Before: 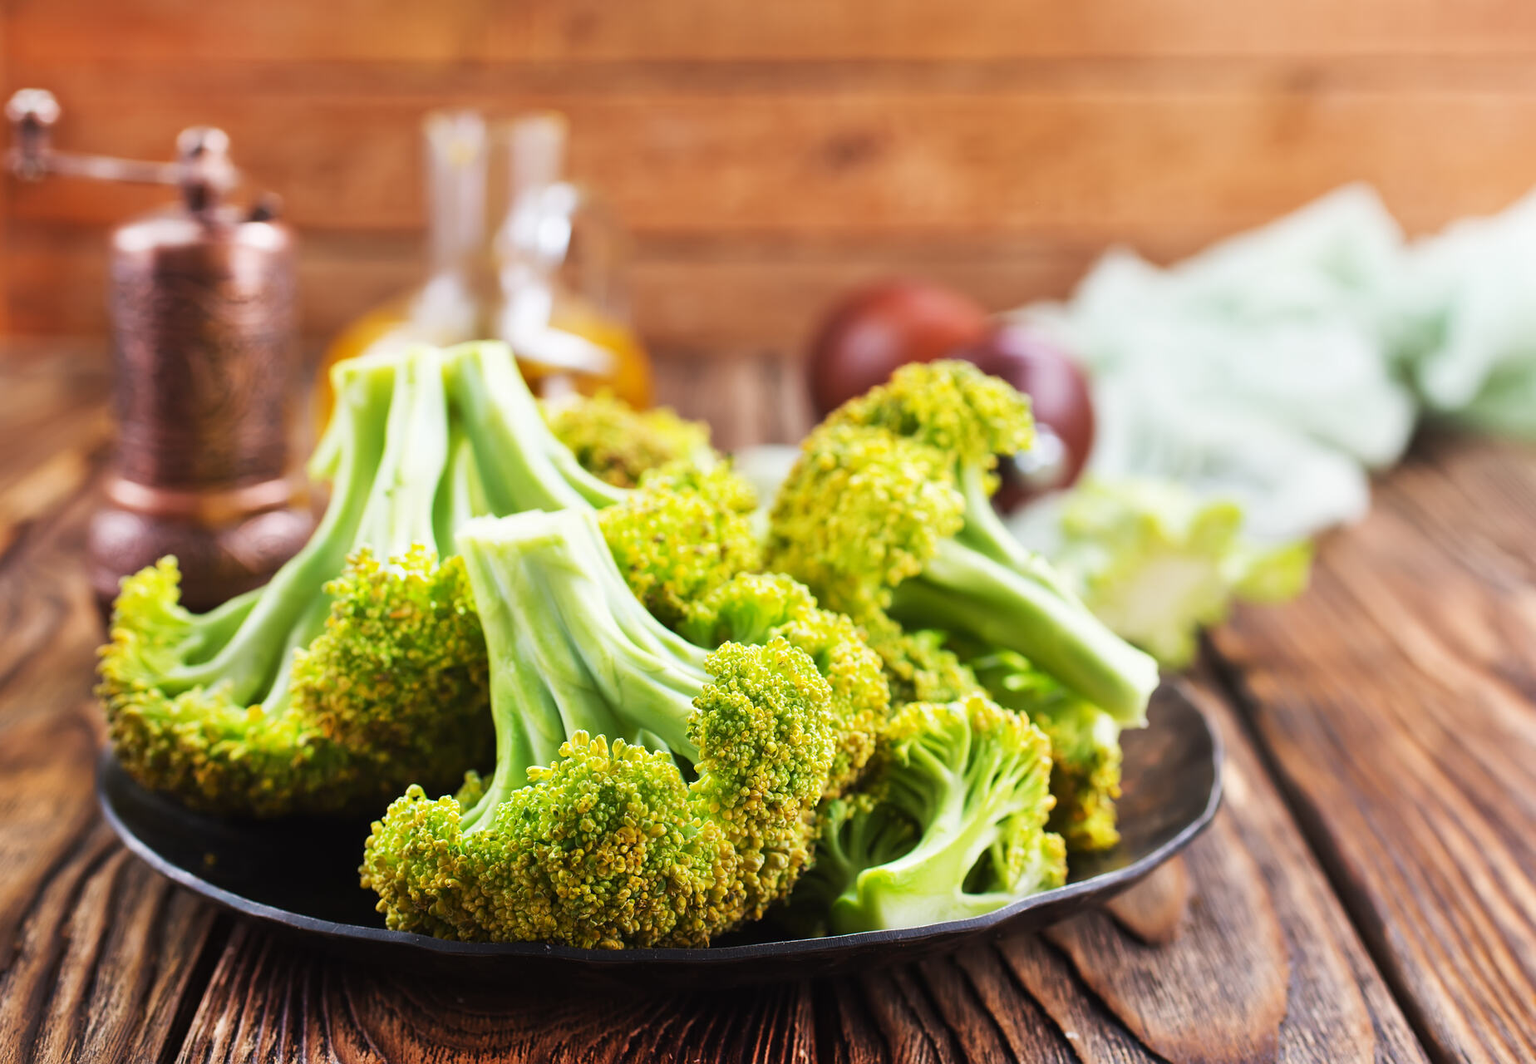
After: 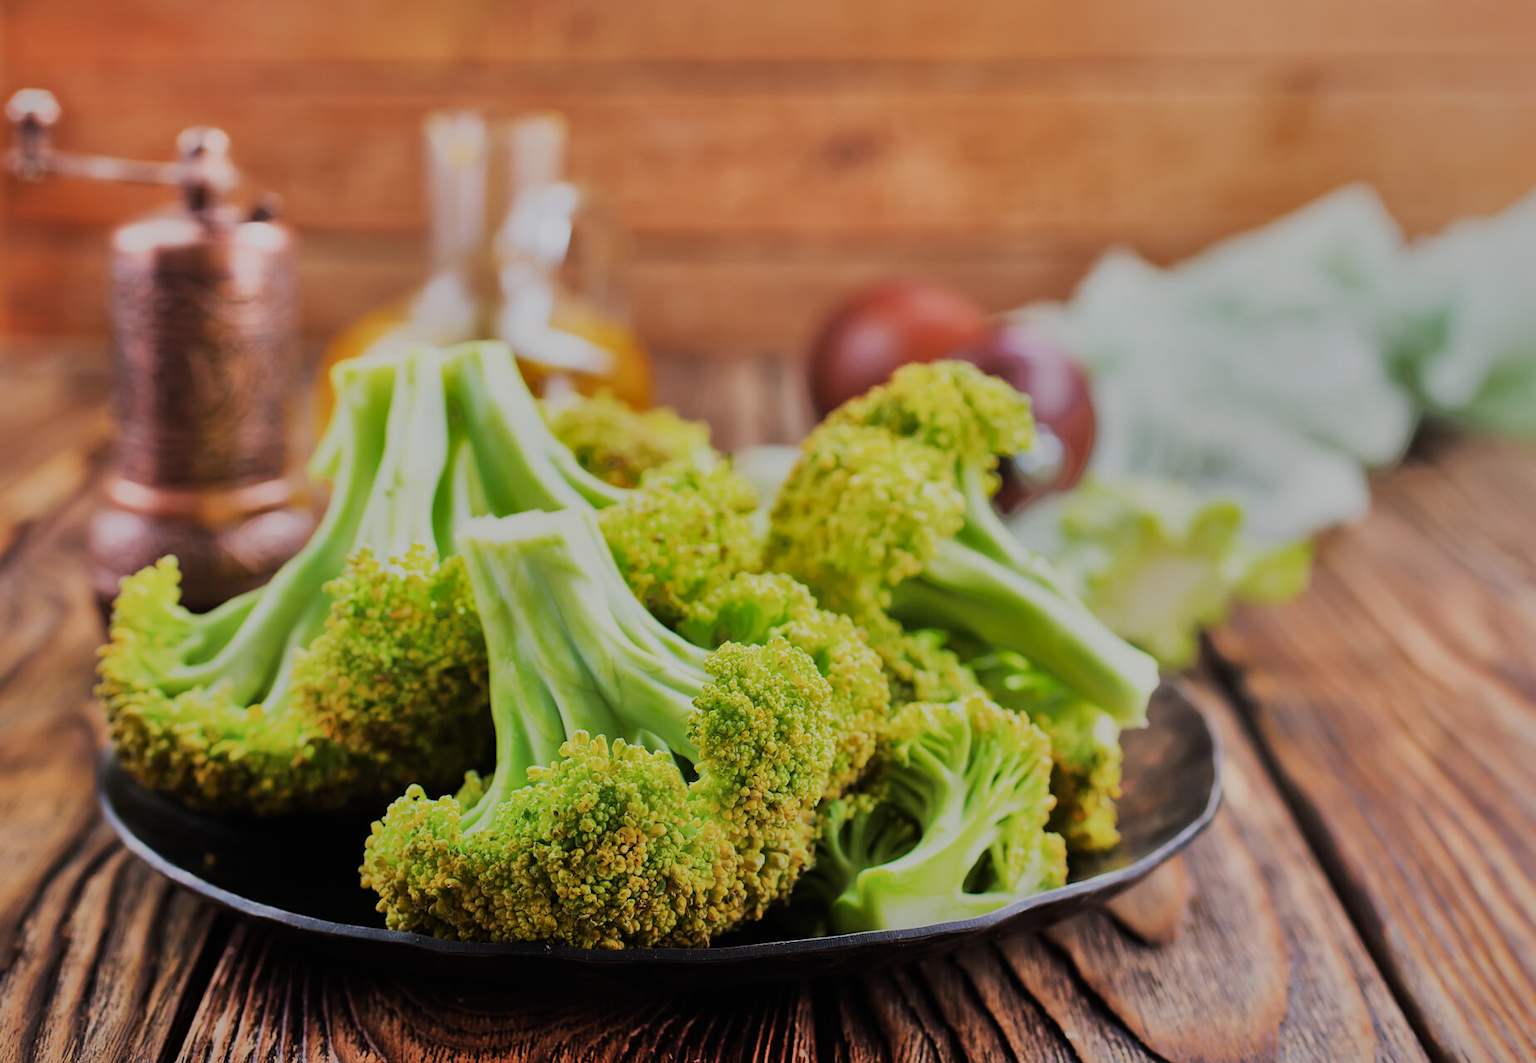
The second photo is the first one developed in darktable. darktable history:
shadows and highlights: shadows -19.27, highlights -73.13
filmic rgb: black relative exposure -16 EV, white relative exposure 6.08 EV, threshold 2.96 EV, hardness 5.23, add noise in highlights 0.001, color science v3 (2019), use custom middle-gray values true, contrast in highlights soft, enable highlight reconstruction true
